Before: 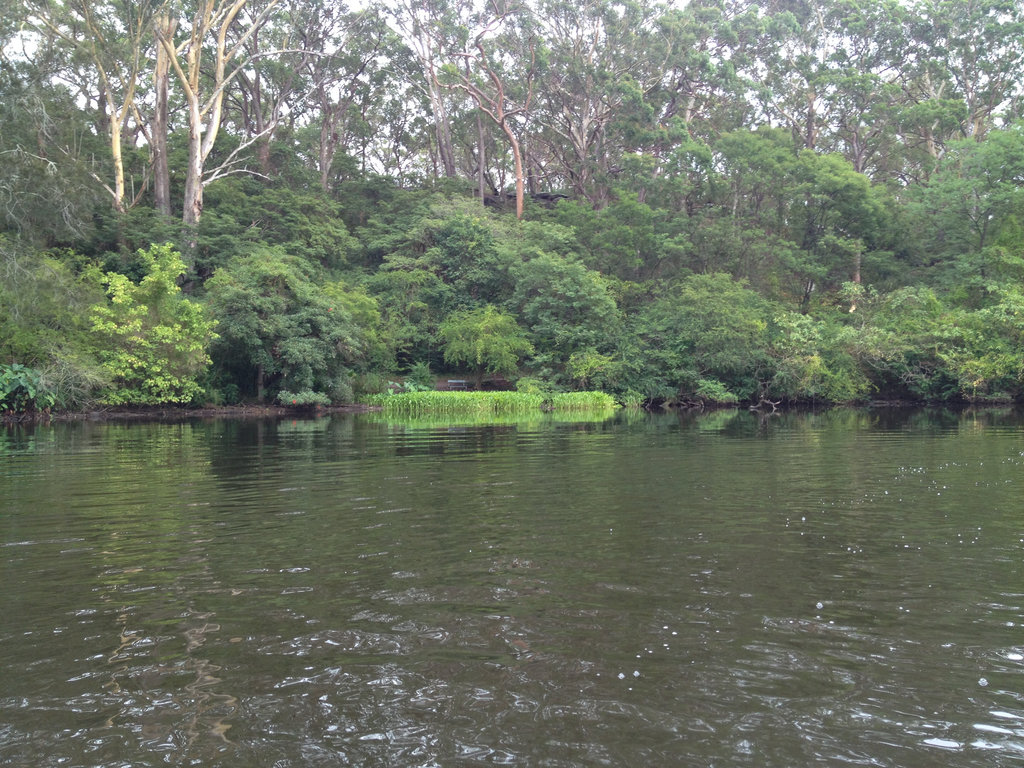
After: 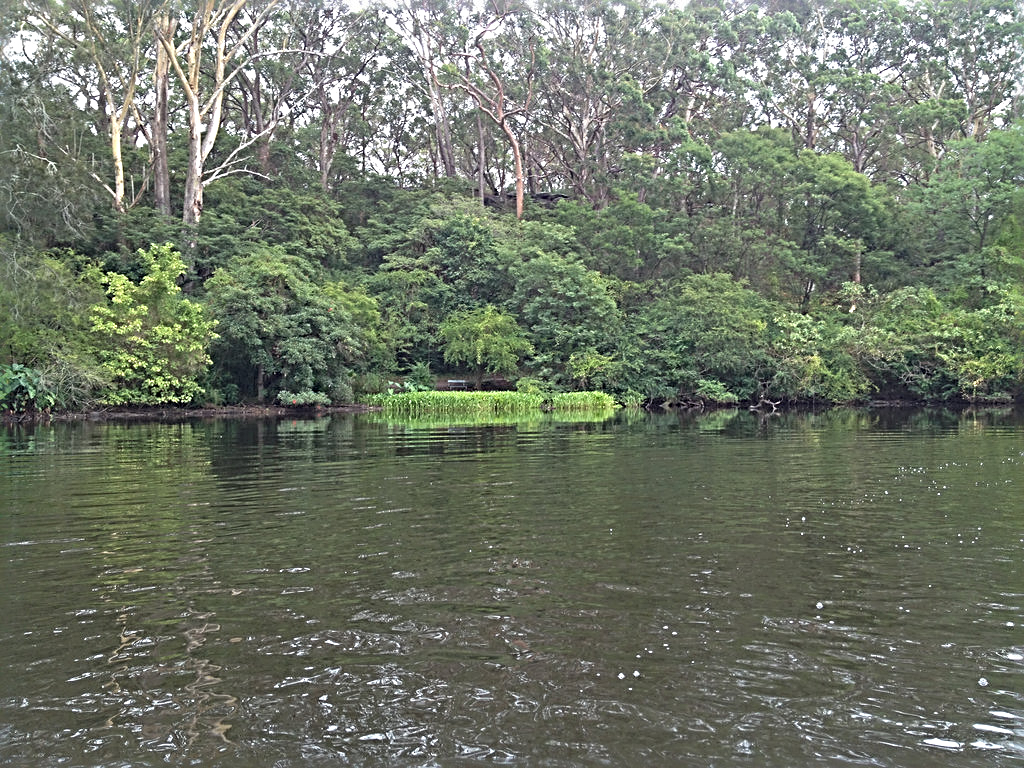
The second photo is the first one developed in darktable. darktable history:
shadows and highlights: shadows 25, highlights -25
sharpen: radius 3.69, amount 0.928
